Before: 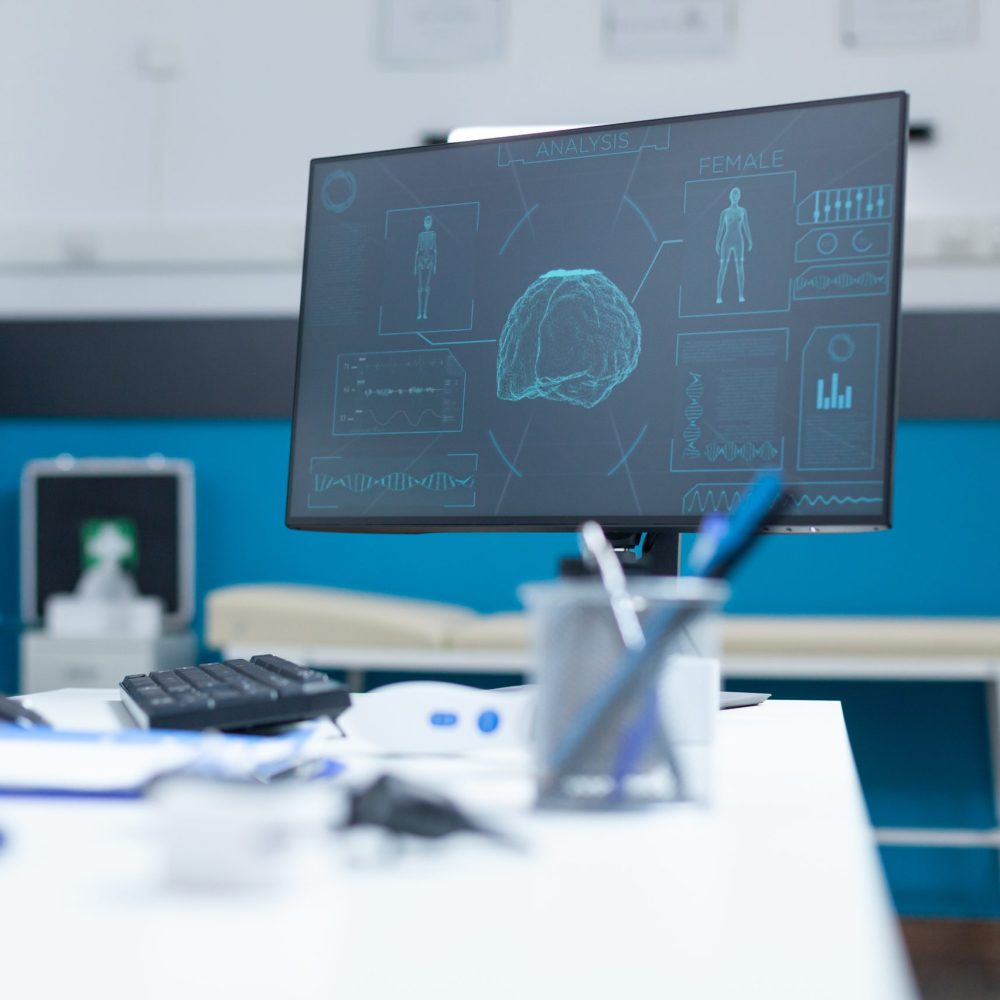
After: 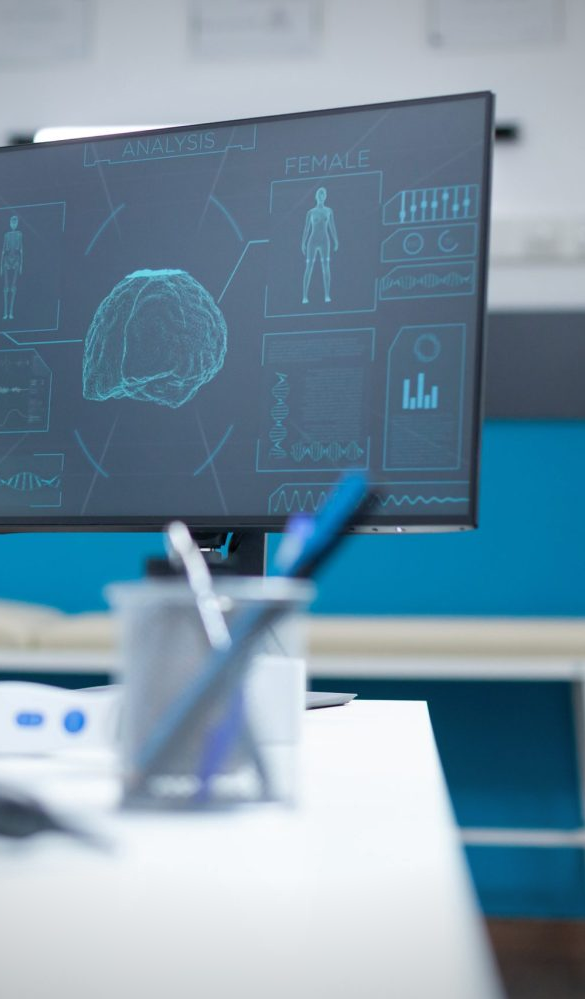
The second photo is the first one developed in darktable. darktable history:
shadows and highlights: shadows 25, highlights -25
crop: left 41.402%
vignetting: fall-off start 97.23%, saturation -0.024, center (-0.033, -0.042), width/height ratio 1.179, unbound false
